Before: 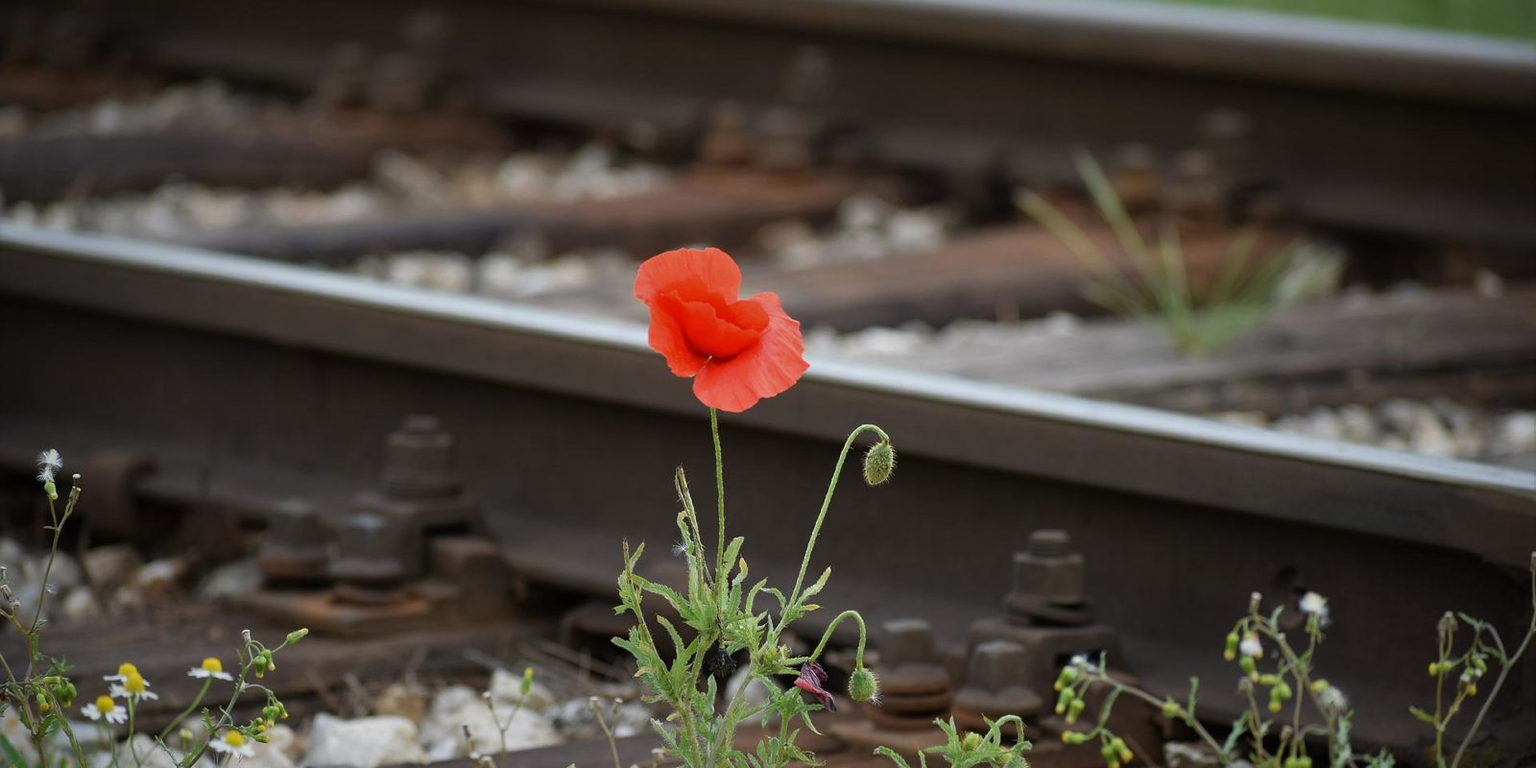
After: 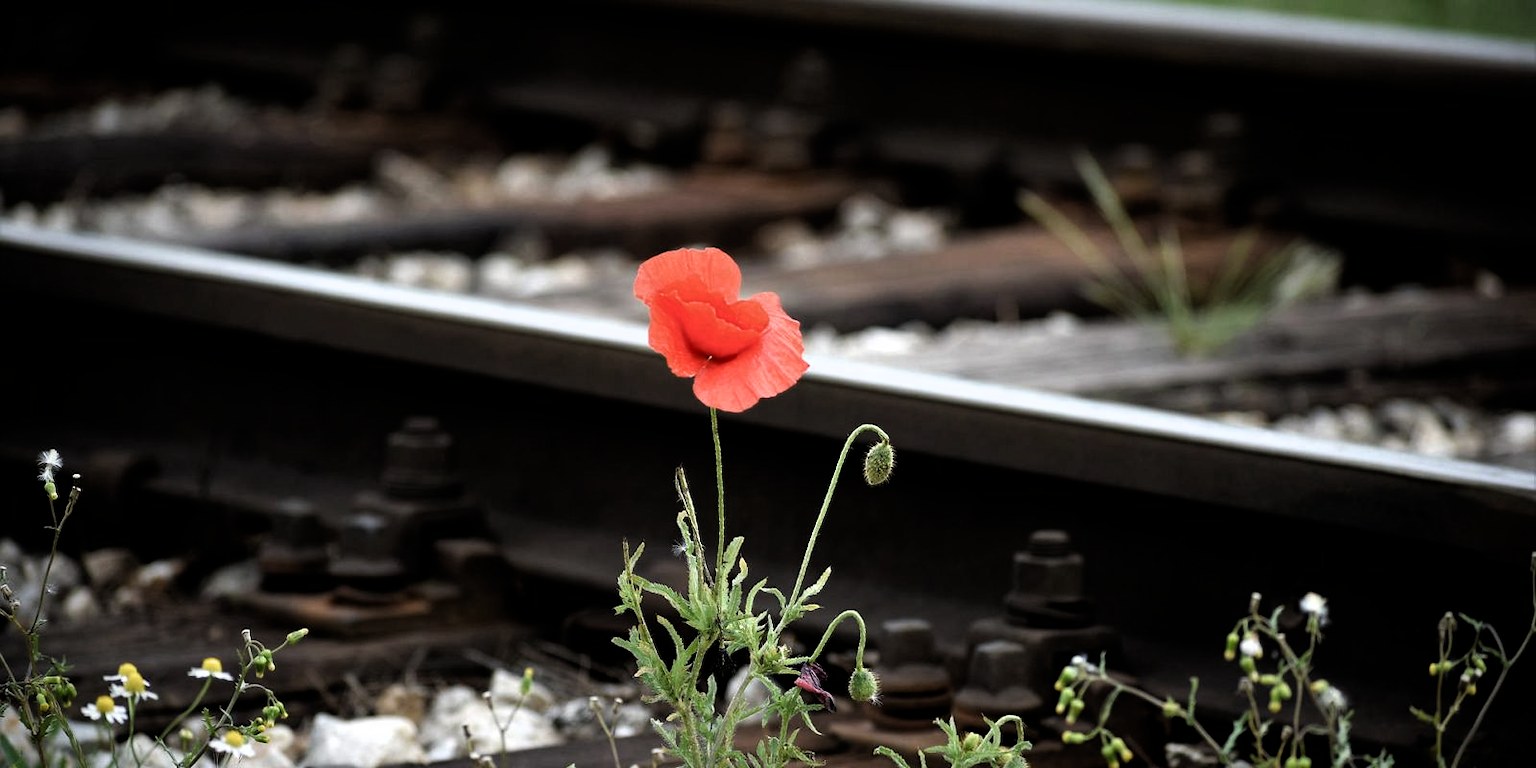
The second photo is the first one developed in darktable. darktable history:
filmic rgb: black relative exposure -8.29 EV, white relative exposure 2.25 EV, hardness 7.18, latitude 85.14%, contrast 1.687, highlights saturation mix -4.02%, shadows ↔ highlights balance -2.89%
